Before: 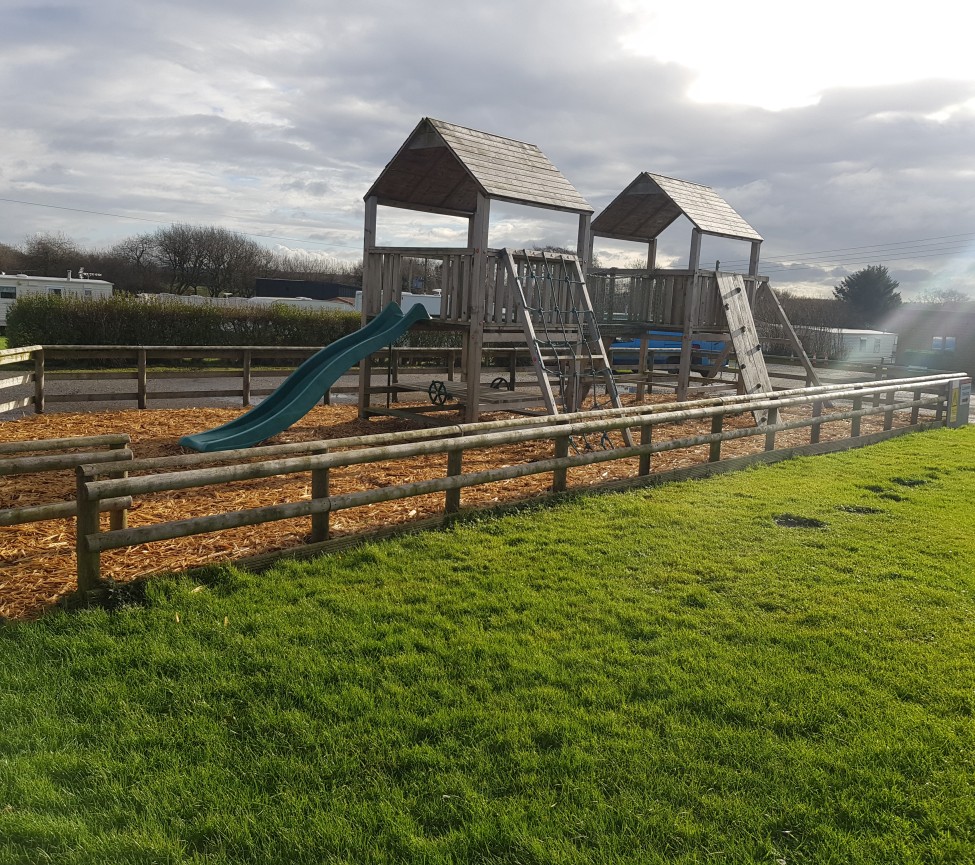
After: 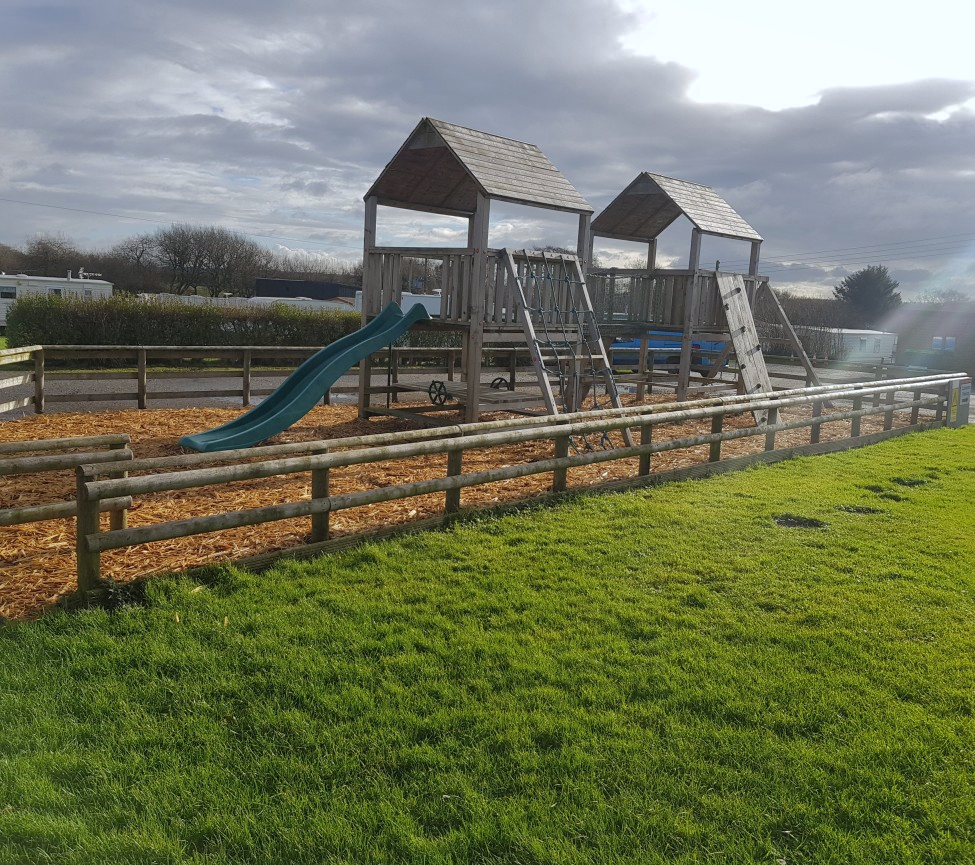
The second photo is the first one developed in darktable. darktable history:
white balance: red 0.976, blue 1.04
shadows and highlights: shadows 40, highlights -60
